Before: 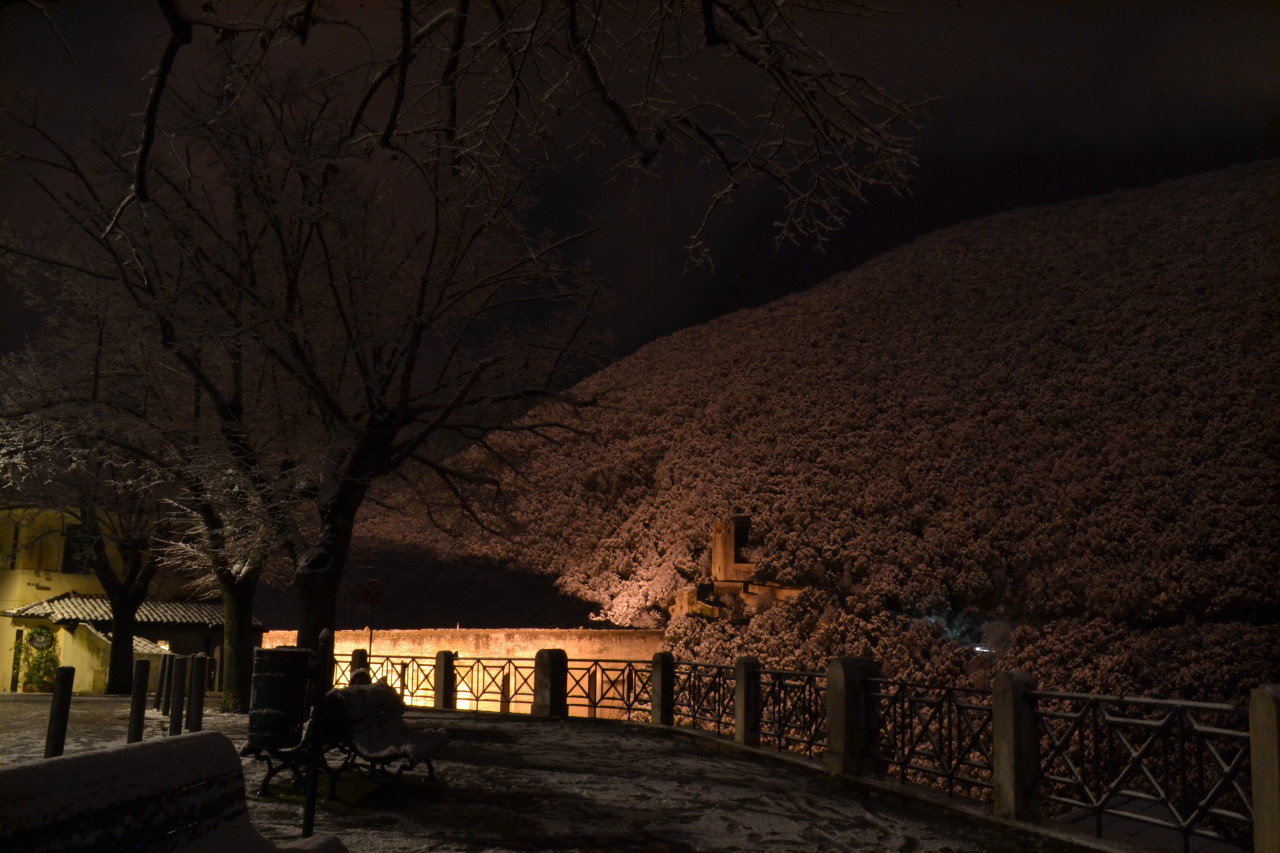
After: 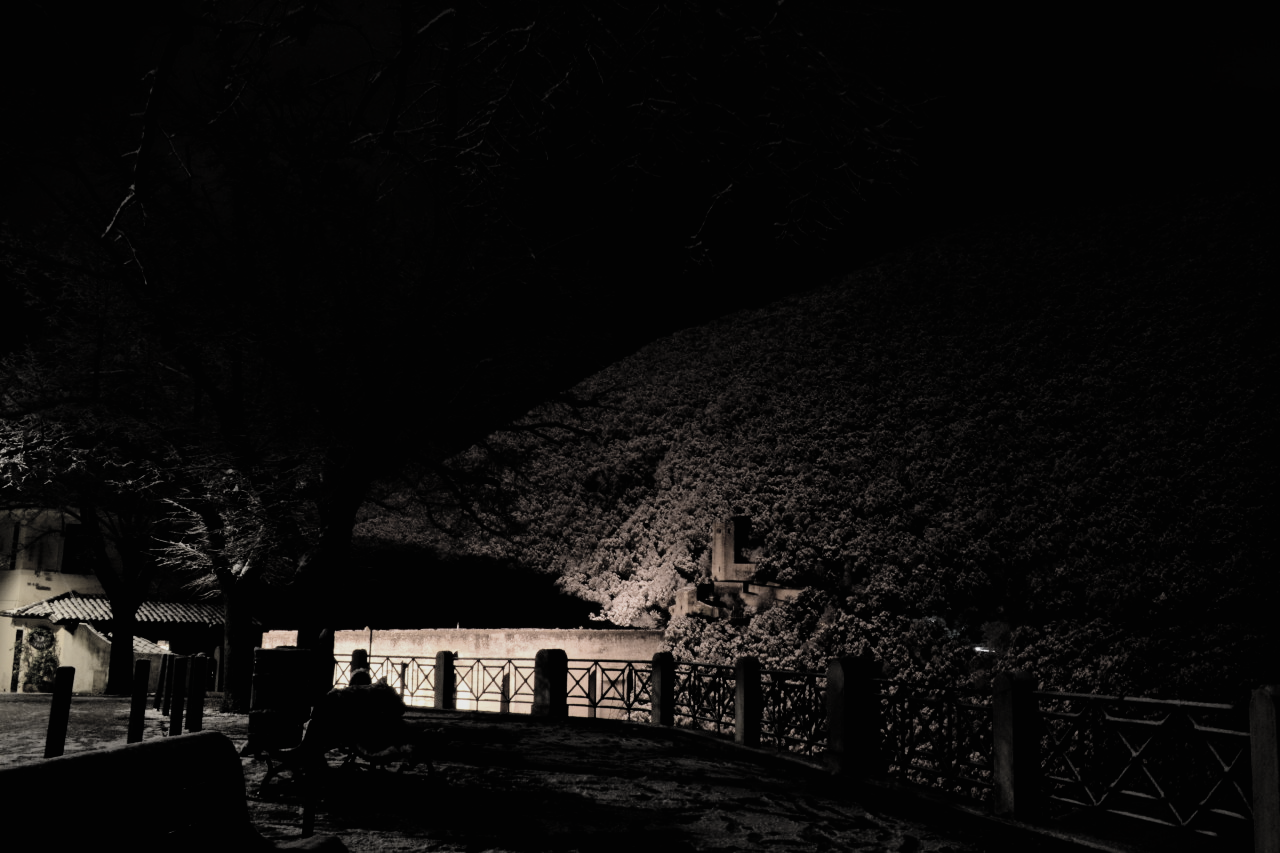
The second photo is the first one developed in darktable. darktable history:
color correction: saturation 0.3
contrast brightness saturation: brightness 0.13
filmic rgb: black relative exposure -5 EV, hardness 2.88, contrast 1.3, highlights saturation mix -30%
